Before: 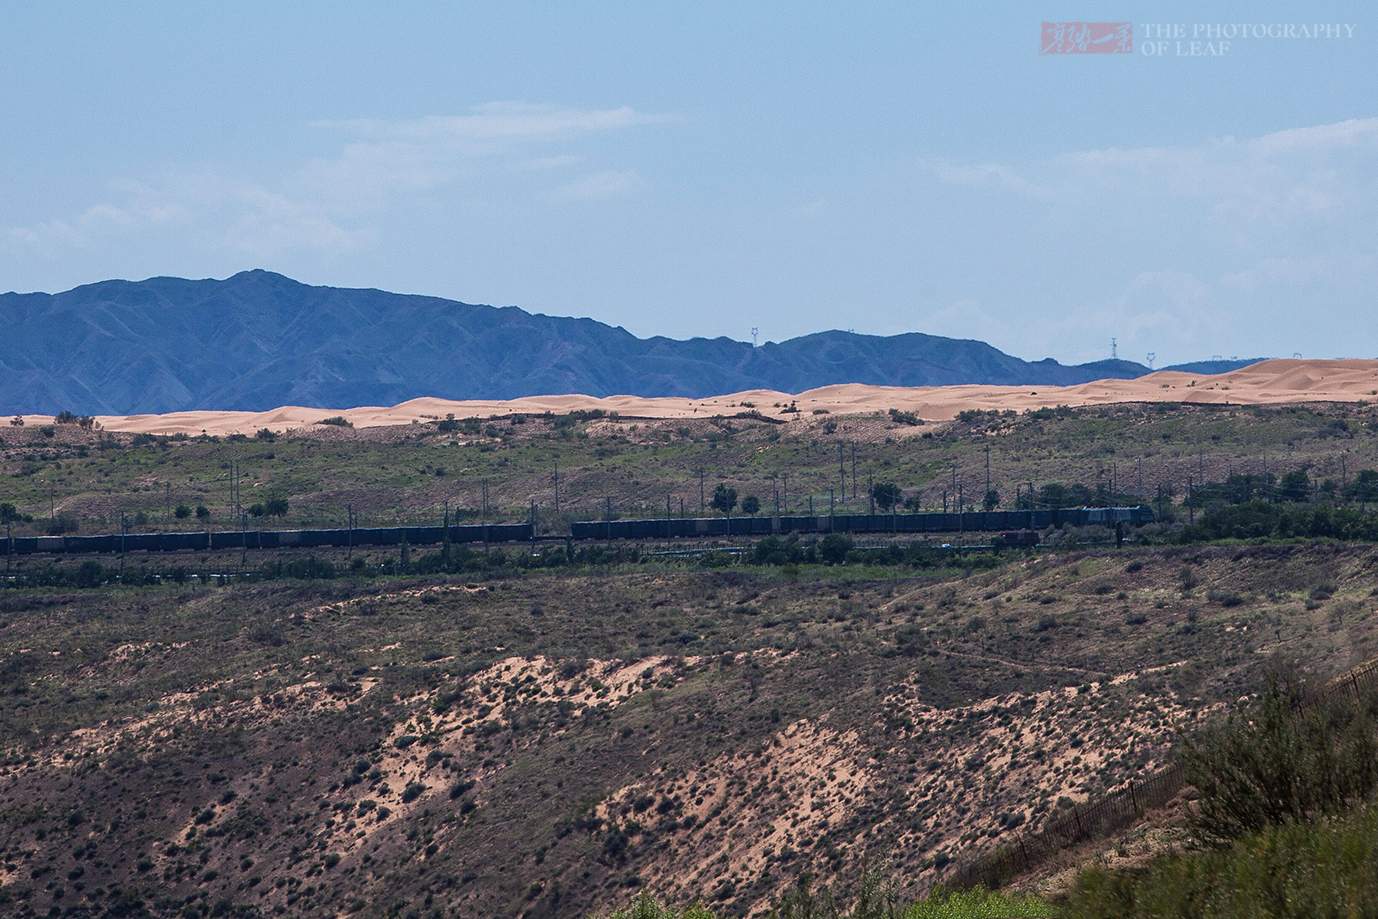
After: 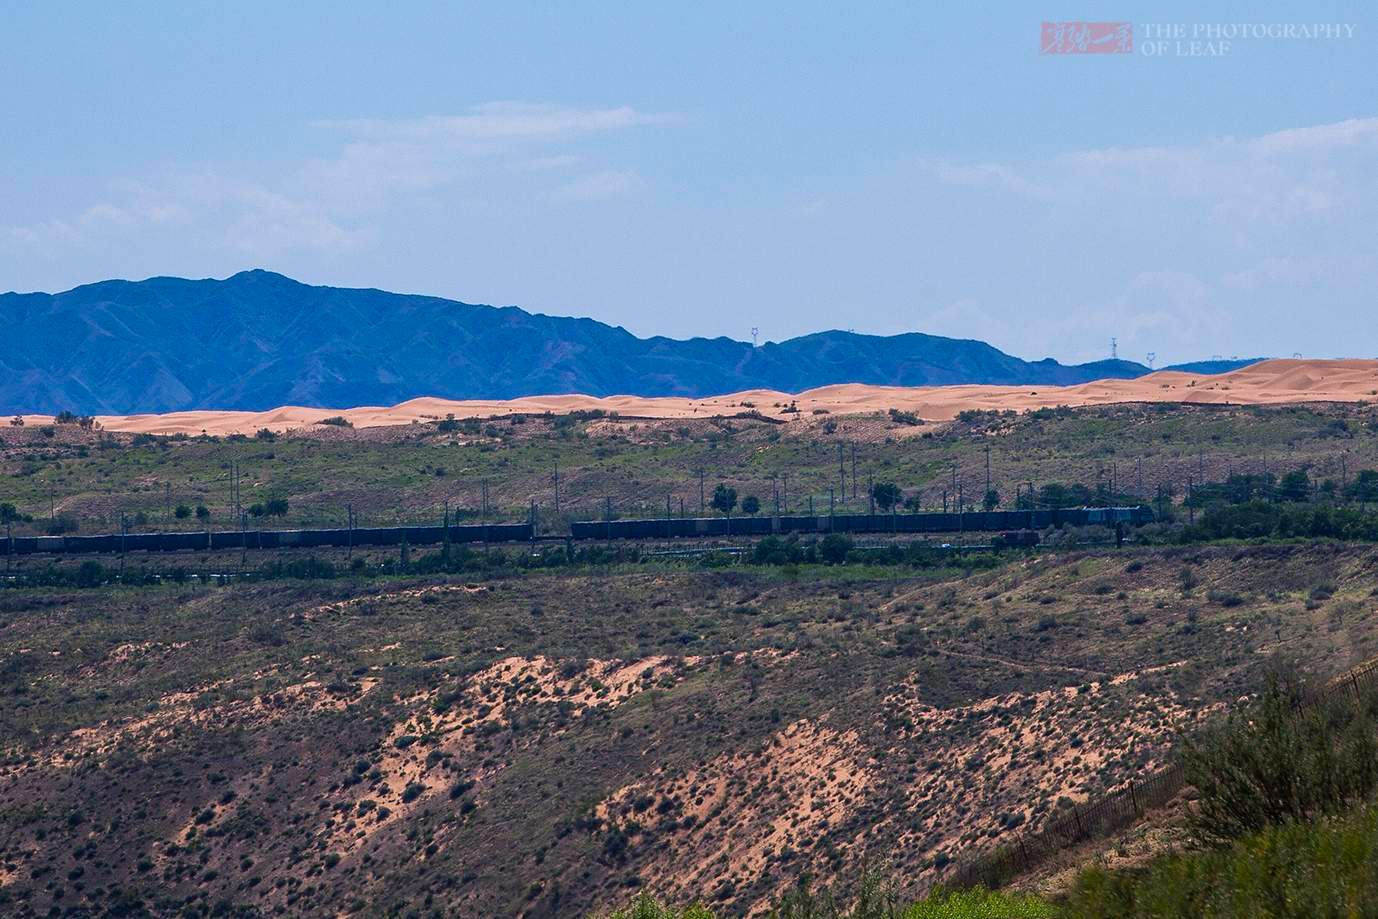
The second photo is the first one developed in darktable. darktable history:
color balance rgb: shadows lift › chroma 2.032%, shadows lift › hue 221.96°, highlights gain › chroma 0.938%, highlights gain › hue 26.16°, linear chroma grading › global chroma 15.062%, perceptual saturation grading › global saturation 19.507%
